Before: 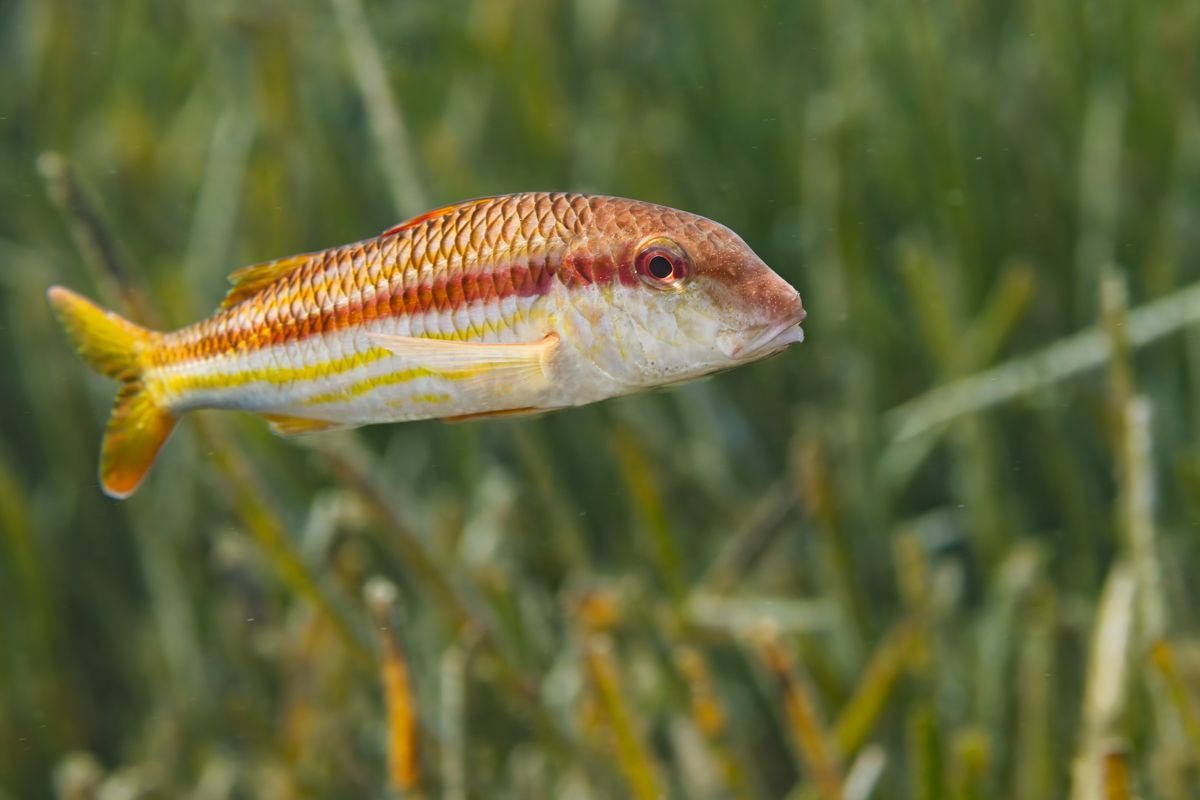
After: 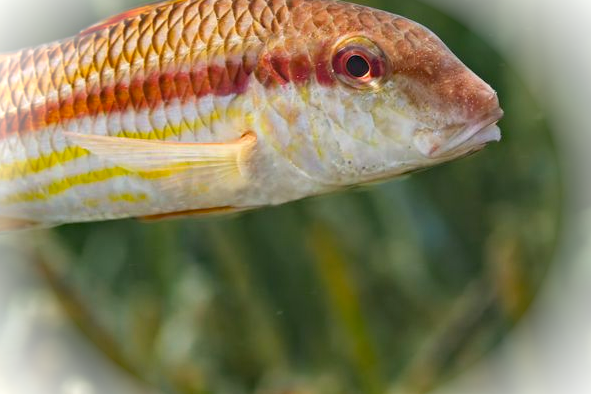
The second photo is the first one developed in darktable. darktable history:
crop: left 25.321%, top 25.227%, right 25.414%, bottom 25.442%
shadows and highlights: shadows 25.98, highlights -23.17
vignetting: fall-off start 89.49%, fall-off radius 44.48%, brightness 0.983, saturation -0.49, center (0, 0.006), width/height ratio 1.161, unbound false
haze removal: compatibility mode true, adaptive false
